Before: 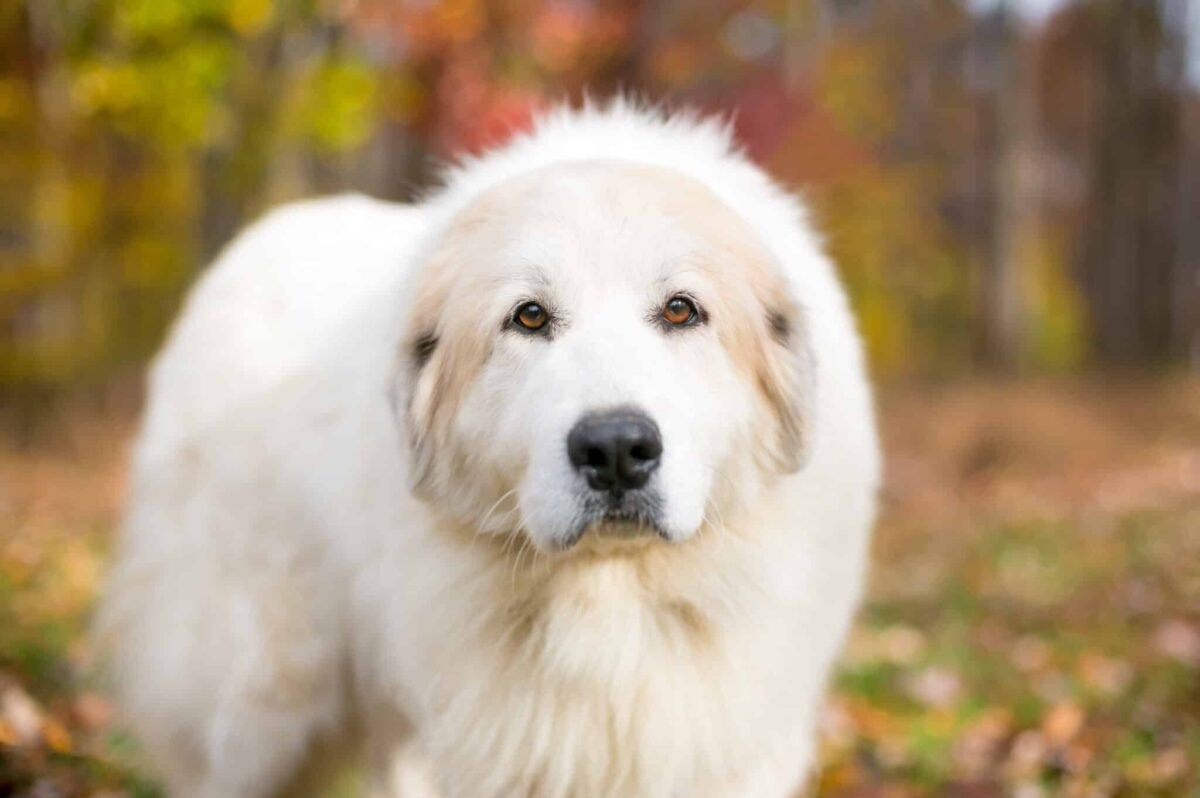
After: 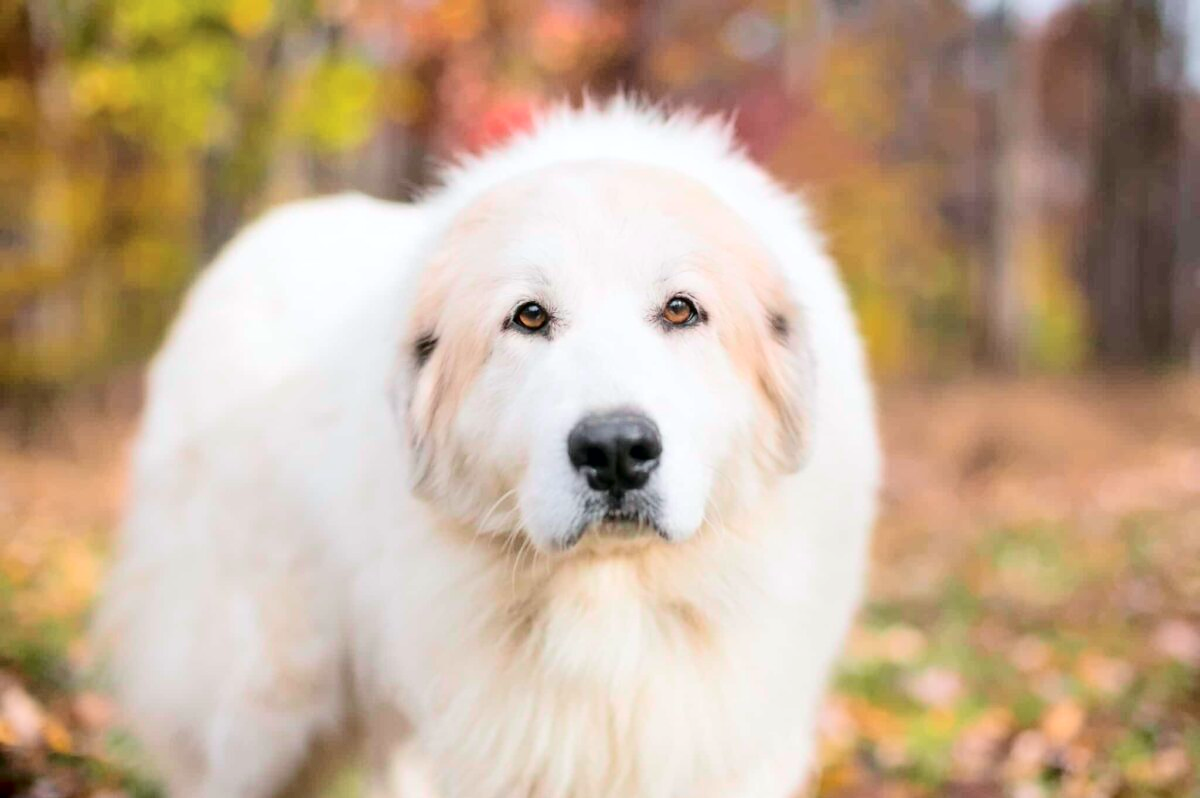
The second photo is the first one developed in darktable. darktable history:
exposure: exposure 0.496 EV, compensate exposure bias true, compensate highlight preservation false
tone curve: curves: ch0 [(0, 0) (0.049, 0.01) (0.154, 0.081) (0.491, 0.519) (0.748, 0.765) (1, 0.919)]; ch1 [(0, 0) (0.172, 0.123) (0.317, 0.272) (0.391, 0.424) (0.499, 0.497) (0.531, 0.541) (0.615, 0.608) (0.741, 0.783) (1, 1)]; ch2 [(0, 0) (0.411, 0.424) (0.483, 0.478) (0.546, 0.532) (0.652, 0.633) (1, 1)], color space Lab, independent channels, preserve colors none
